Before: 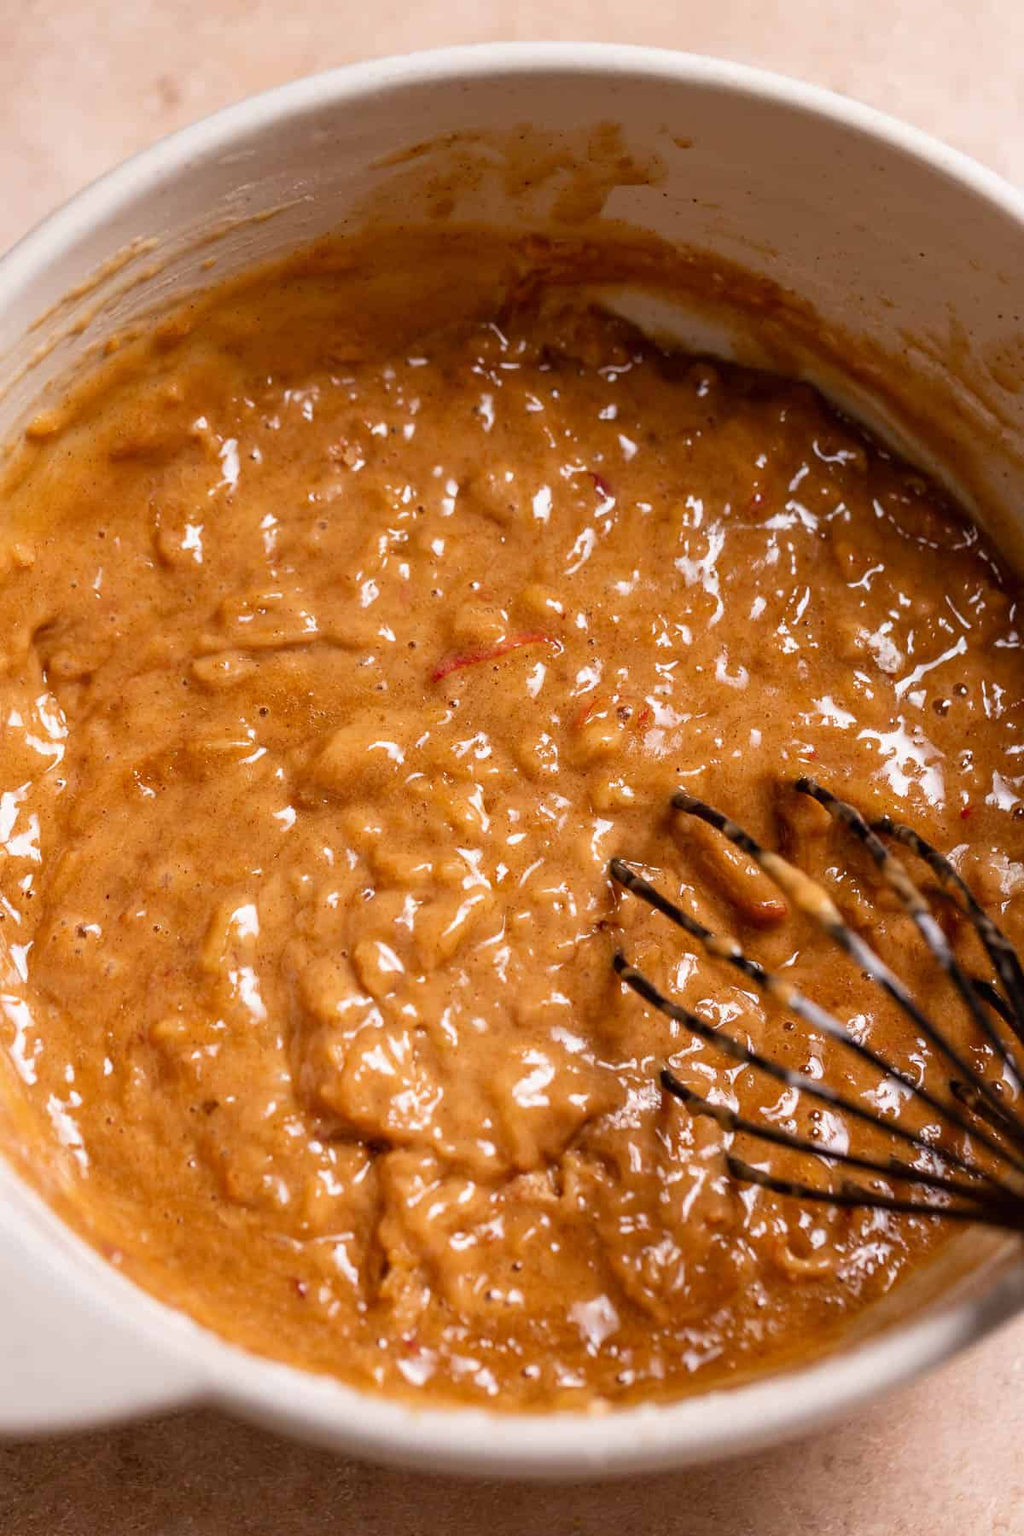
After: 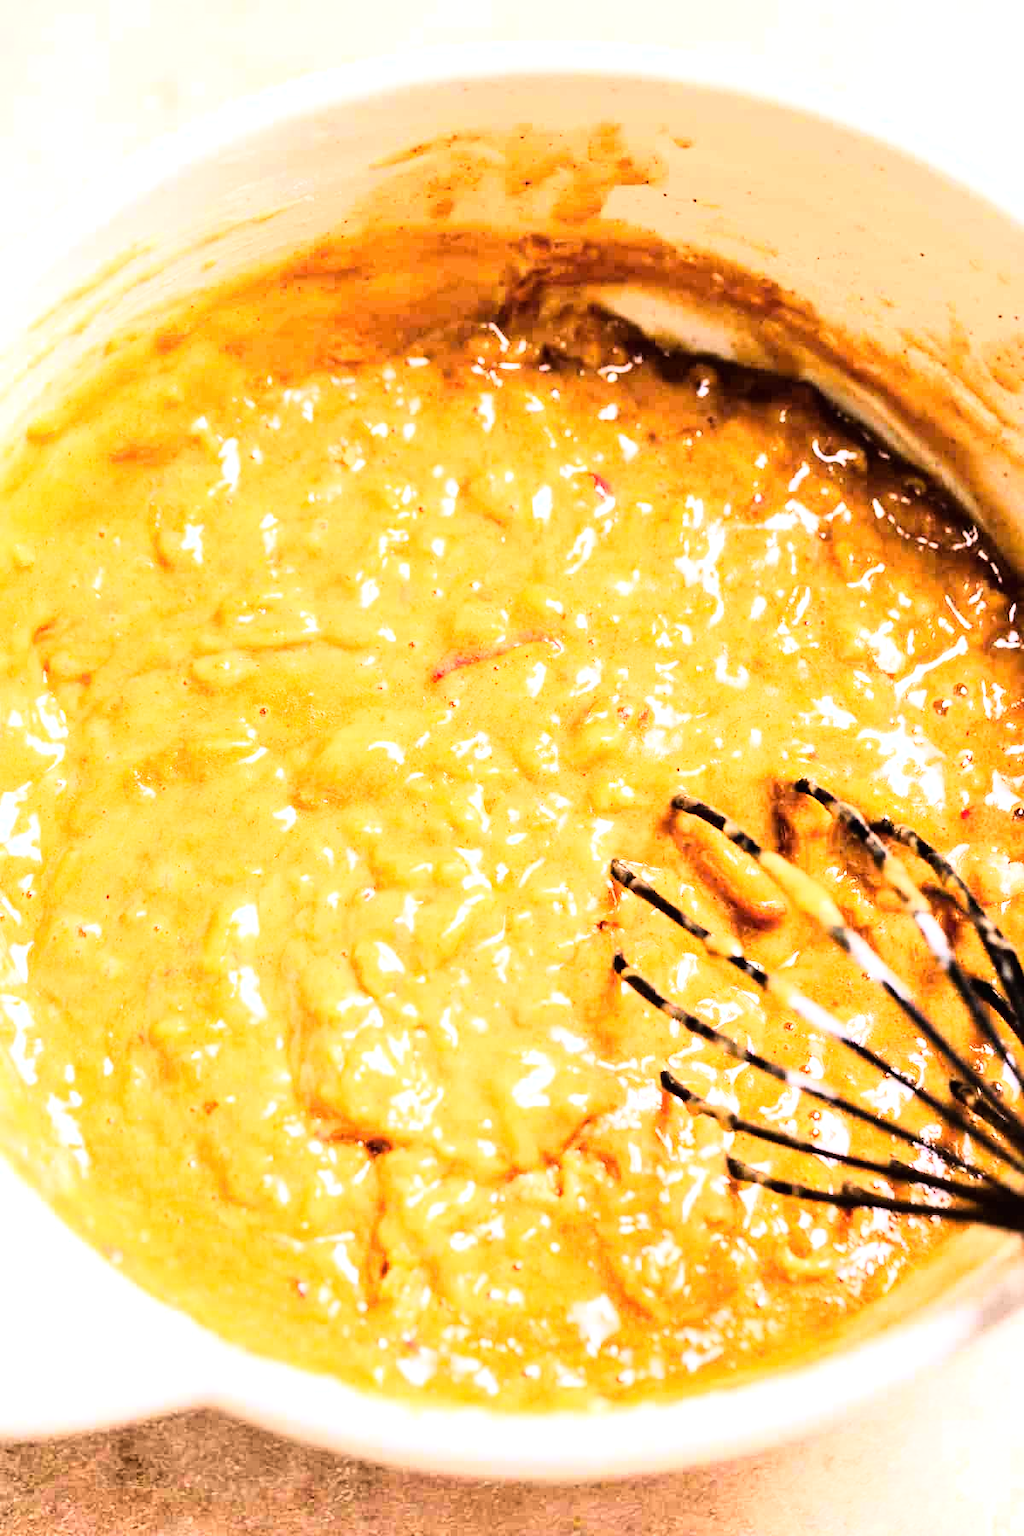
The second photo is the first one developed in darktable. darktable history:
white balance: red 0.925, blue 1.046
rgb curve: curves: ch0 [(0, 0) (0.21, 0.15) (0.24, 0.21) (0.5, 0.75) (0.75, 0.96) (0.89, 0.99) (1, 1)]; ch1 [(0, 0.02) (0.21, 0.13) (0.25, 0.2) (0.5, 0.67) (0.75, 0.9) (0.89, 0.97) (1, 1)]; ch2 [(0, 0.02) (0.21, 0.13) (0.25, 0.2) (0.5, 0.67) (0.75, 0.9) (0.89, 0.97) (1, 1)], compensate middle gray true
exposure: black level correction 0, exposure 1.7 EV, compensate exposure bias true, compensate highlight preservation false
